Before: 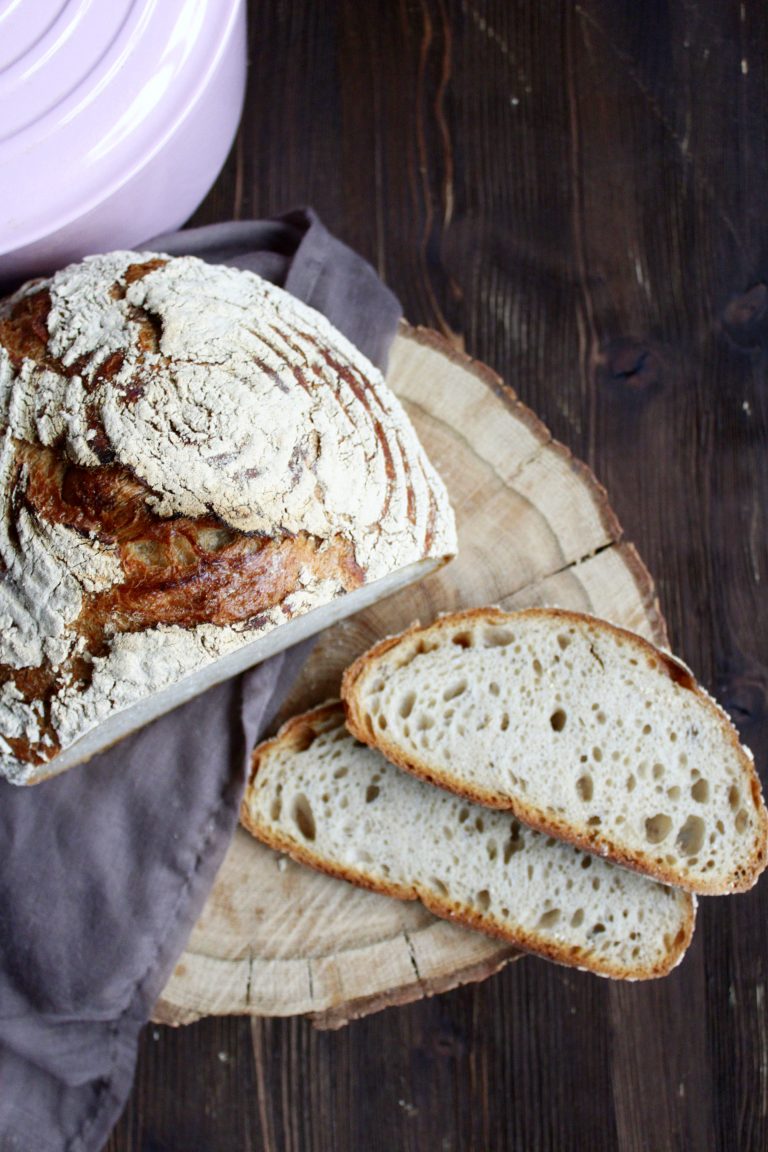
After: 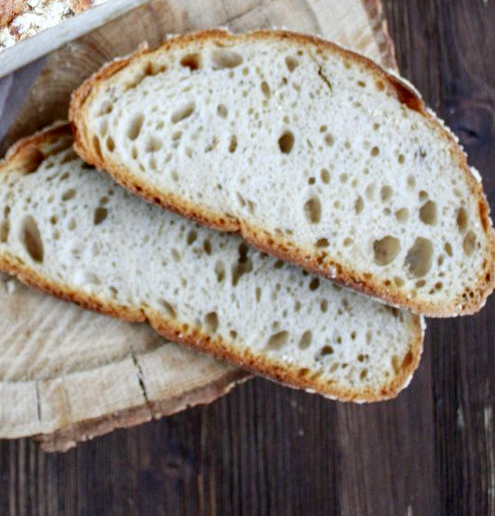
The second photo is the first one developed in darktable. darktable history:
local contrast: on, module defaults
white balance: red 0.98, blue 1.034
crop and rotate: left 35.509%, top 50.238%, bottom 4.934%
levels: levels [0, 0.478, 1]
base curve: curves: ch0 [(0, 0) (0.283, 0.295) (1, 1)], preserve colors none
